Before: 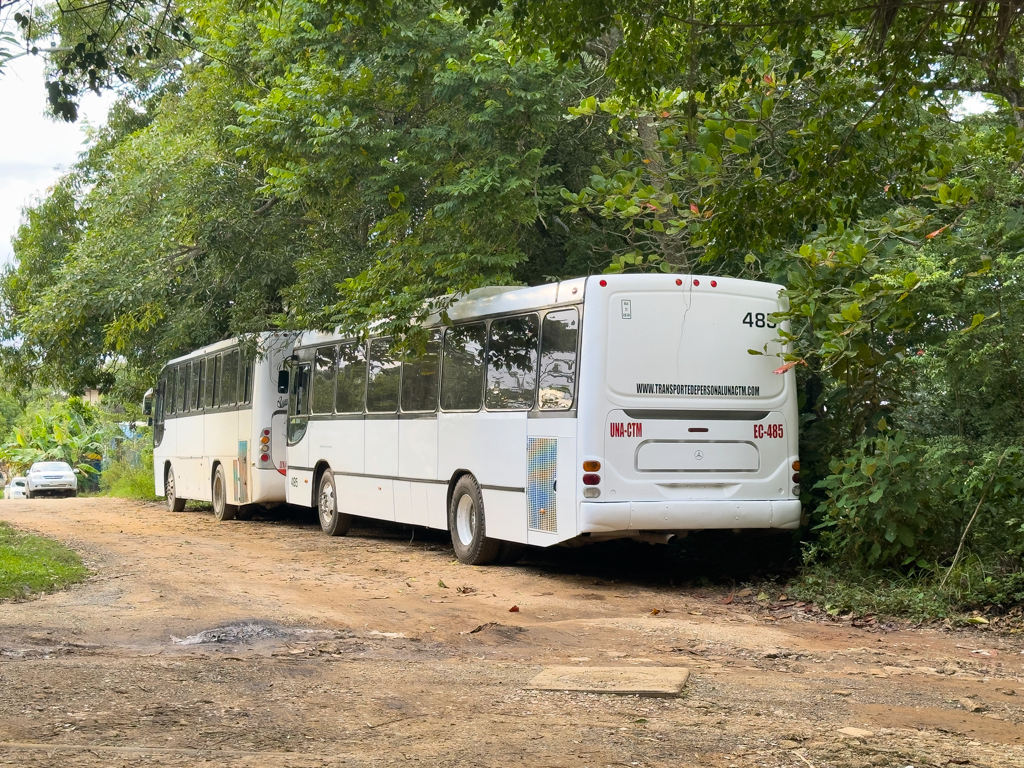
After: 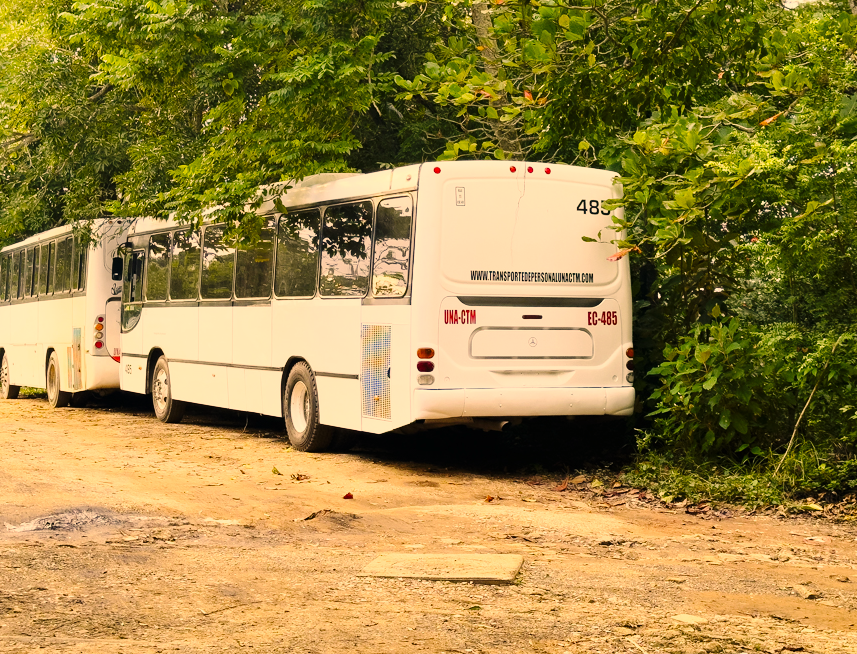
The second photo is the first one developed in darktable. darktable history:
crop: left 16.259%, top 14.737%
color correction: highlights a* 14.77, highlights b* 31.8
base curve: curves: ch0 [(0, 0) (0.036, 0.025) (0.121, 0.166) (0.206, 0.329) (0.605, 0.79) (1, 1)], preserve colors none
